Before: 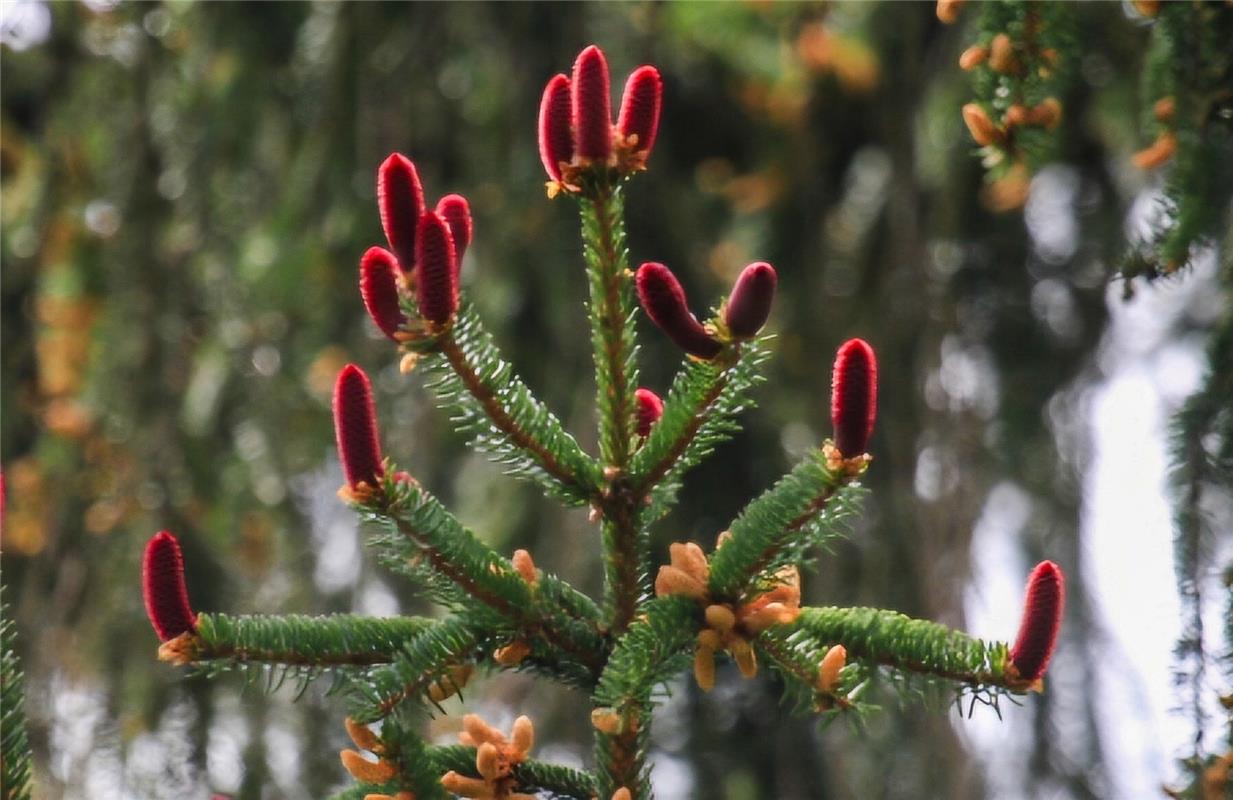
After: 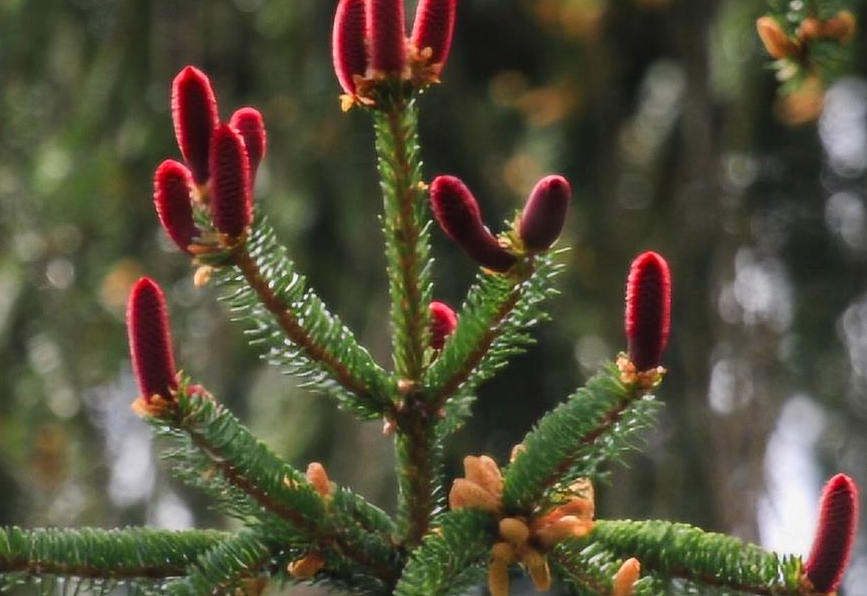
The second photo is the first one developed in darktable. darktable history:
crop and rotate: left 16.837%, top 10.966%, right 12.824%, bottom 14.482%
